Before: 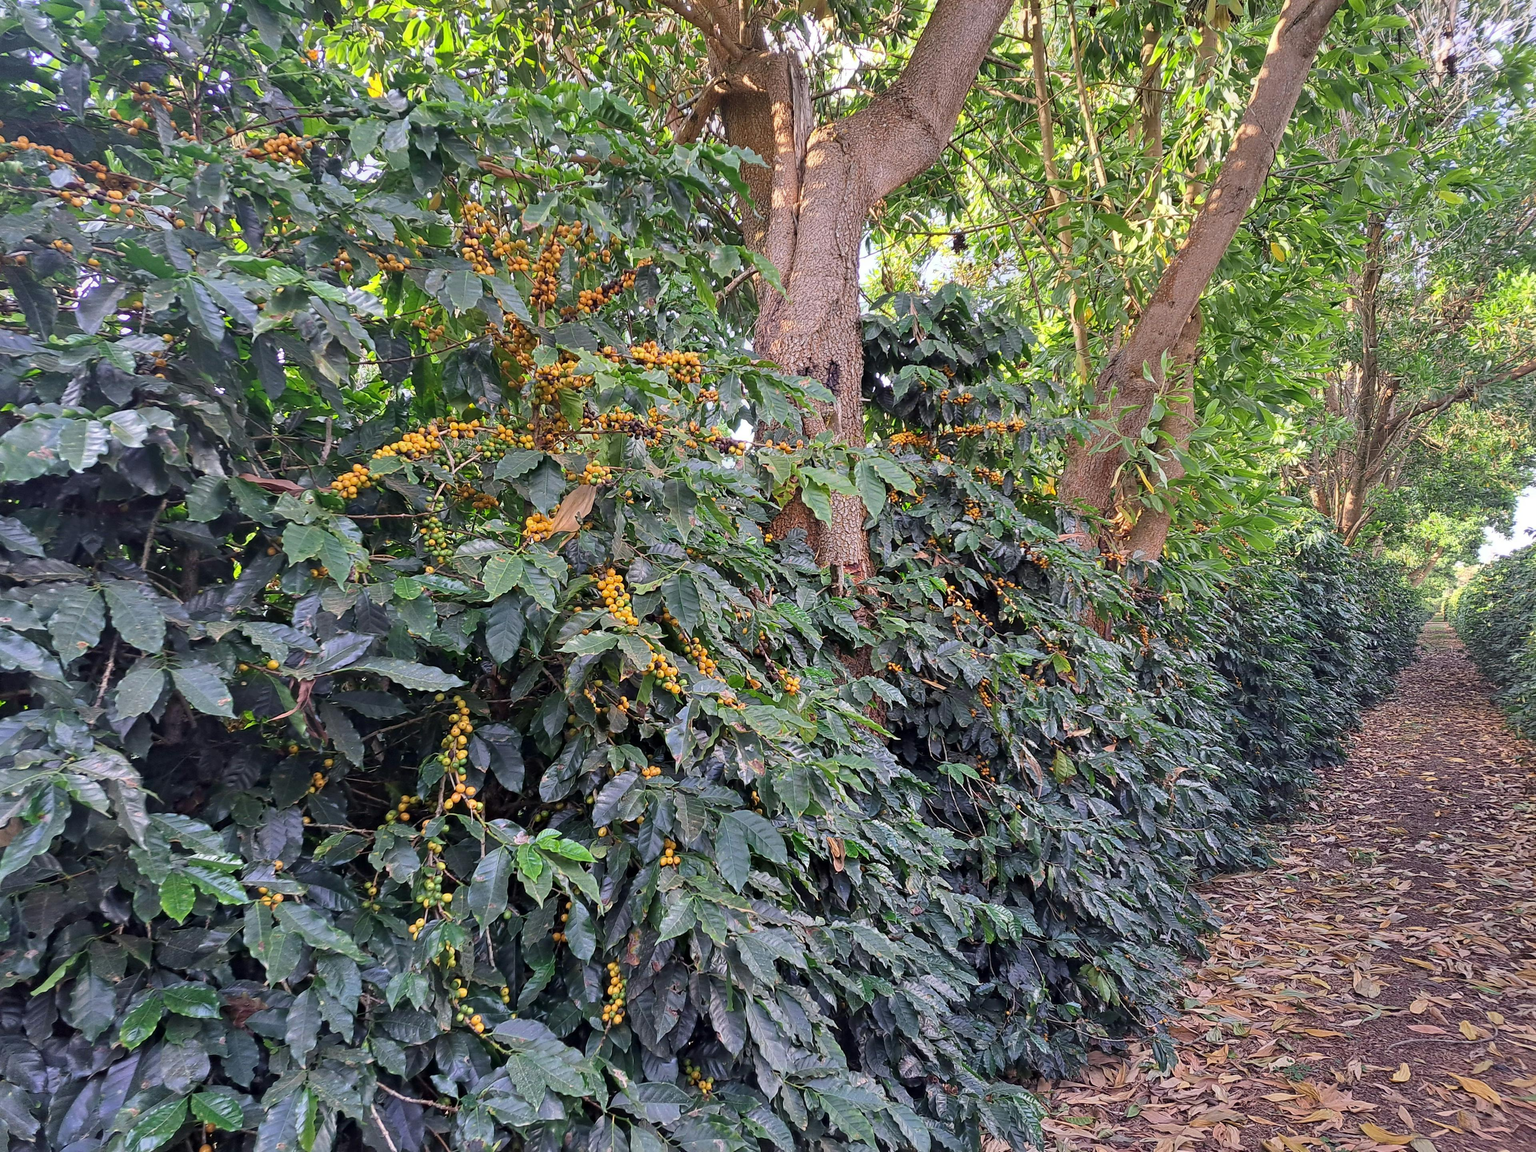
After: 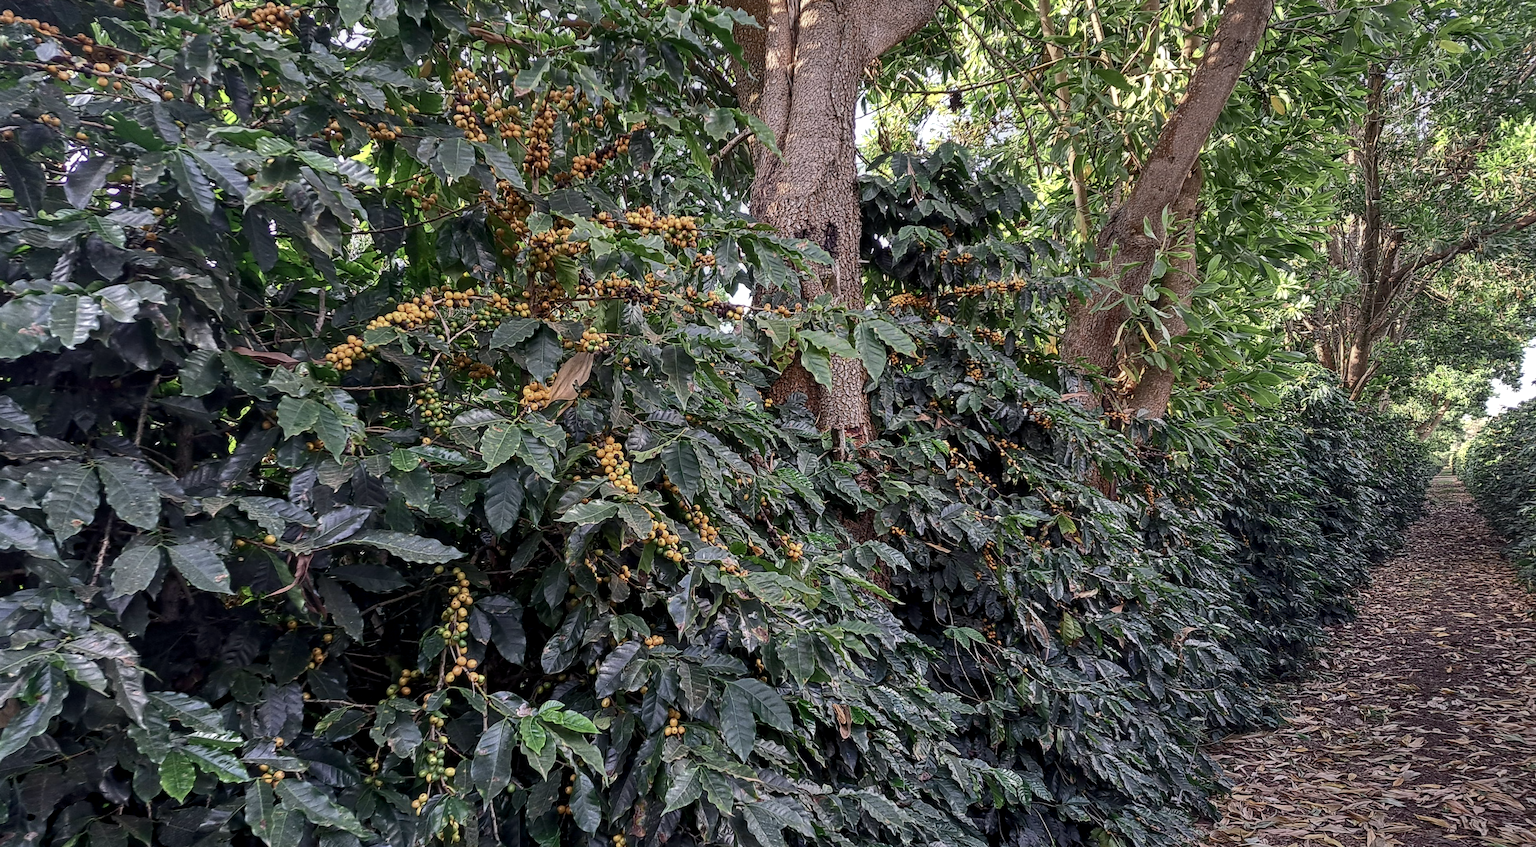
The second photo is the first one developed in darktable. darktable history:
color balance rgb: perceptual saturation grading › highlights -31.88%, perceptual saturation grading › mid-tones 5.8%, perceptual saturation grading › shadows 18.12%, perceptual brilliance grading › highlights 3.62%, perceptual brilliance grading › mid-tones -18.12%, perceptual brilliance grading › shadows -41.3%
rotate and perspective: rotation -1°, crop left 0.011, crop right 0.989, crop top 0.025, crop bottom 0.975
crop: top 11.038%, bottom 13.962%
local contrast: on, module defaults
rgb curve: curves: ch0 [(0, 0) (0.175, 0.154) (0.785, 0.663) (1, 1)]
